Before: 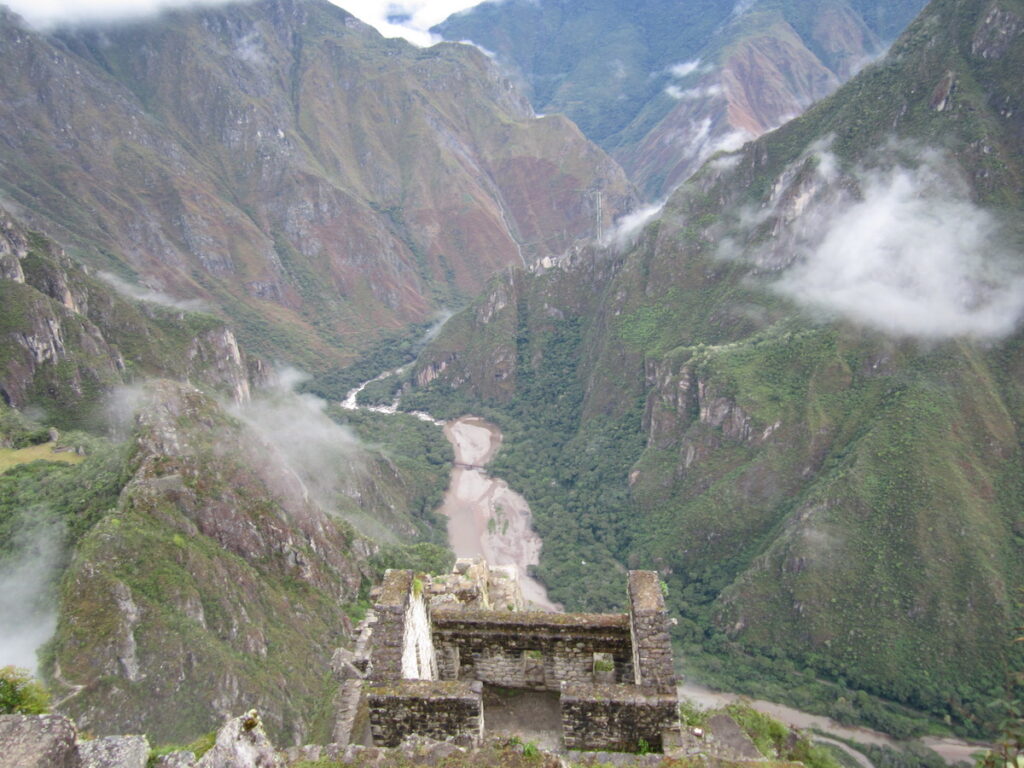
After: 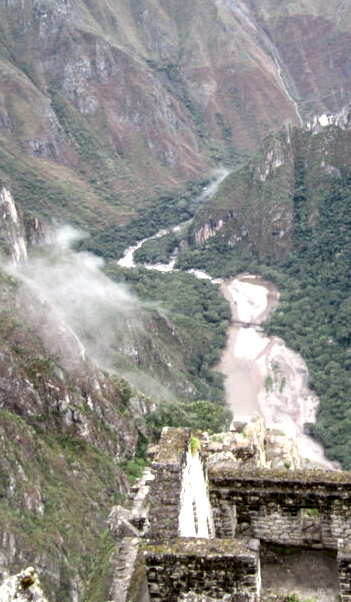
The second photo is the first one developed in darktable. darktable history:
local contrast: highlights 81%, shadows 58%, detail 174%, midtone range 0.601
crop and rotate: left 21.806%, top 18.605%, right 43.866%, bottom 2.978%
